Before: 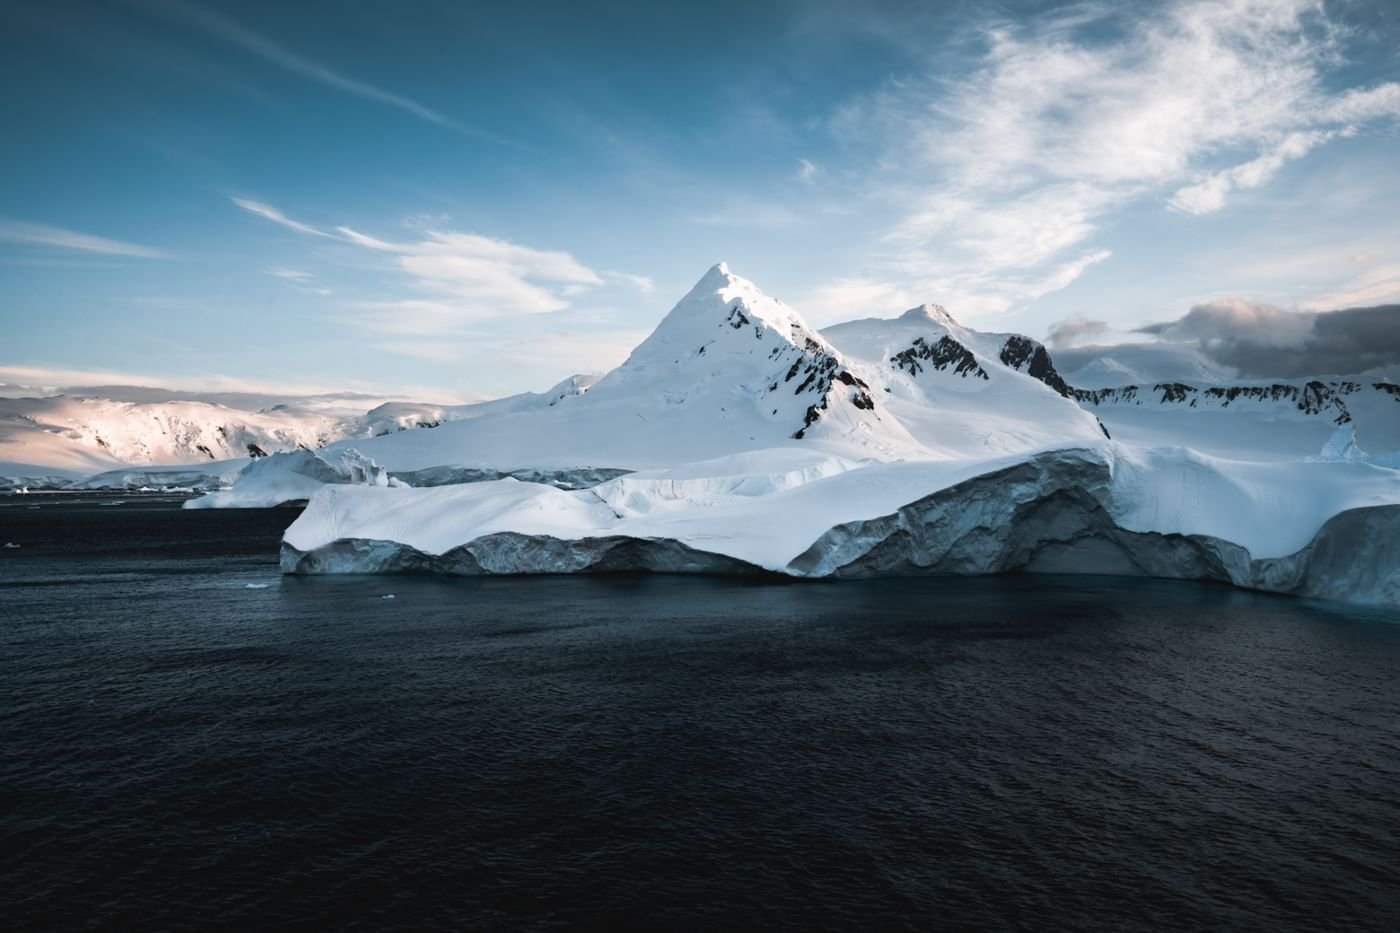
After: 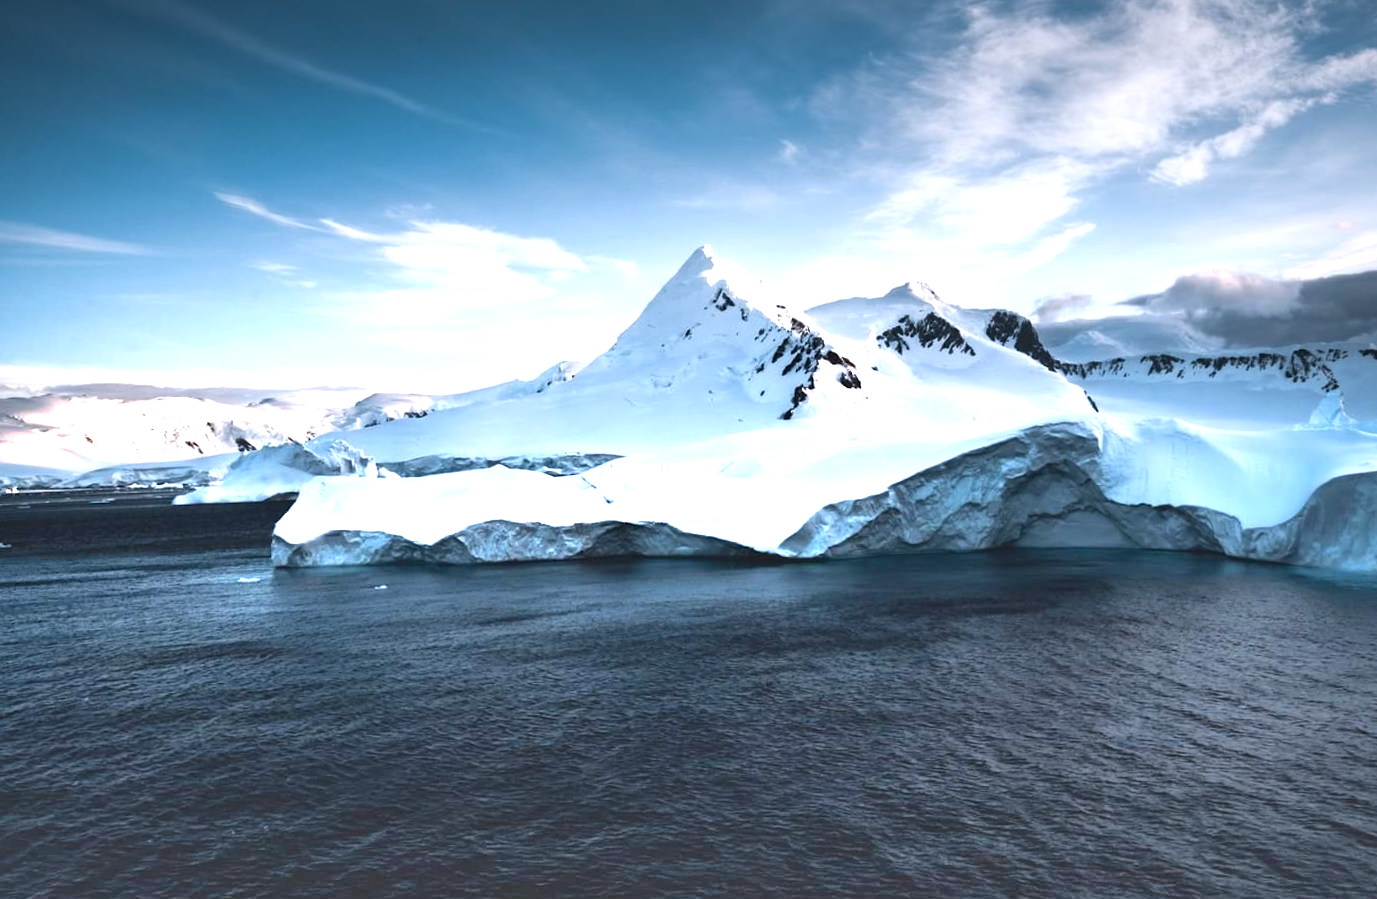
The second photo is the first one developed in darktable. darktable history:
graduated density: density -3.9 EV
color calibration: illuminant as shot in camera, x 0.358, y 0.373, temperature 4628.91 K
shadows and highlights: shadows 35, highlights -35, soften with gaussian
rotate and perspective: rotation -1.42°, crop left 0.016, crop right 0.984, crop top 0.035, crop bottom 0.965
